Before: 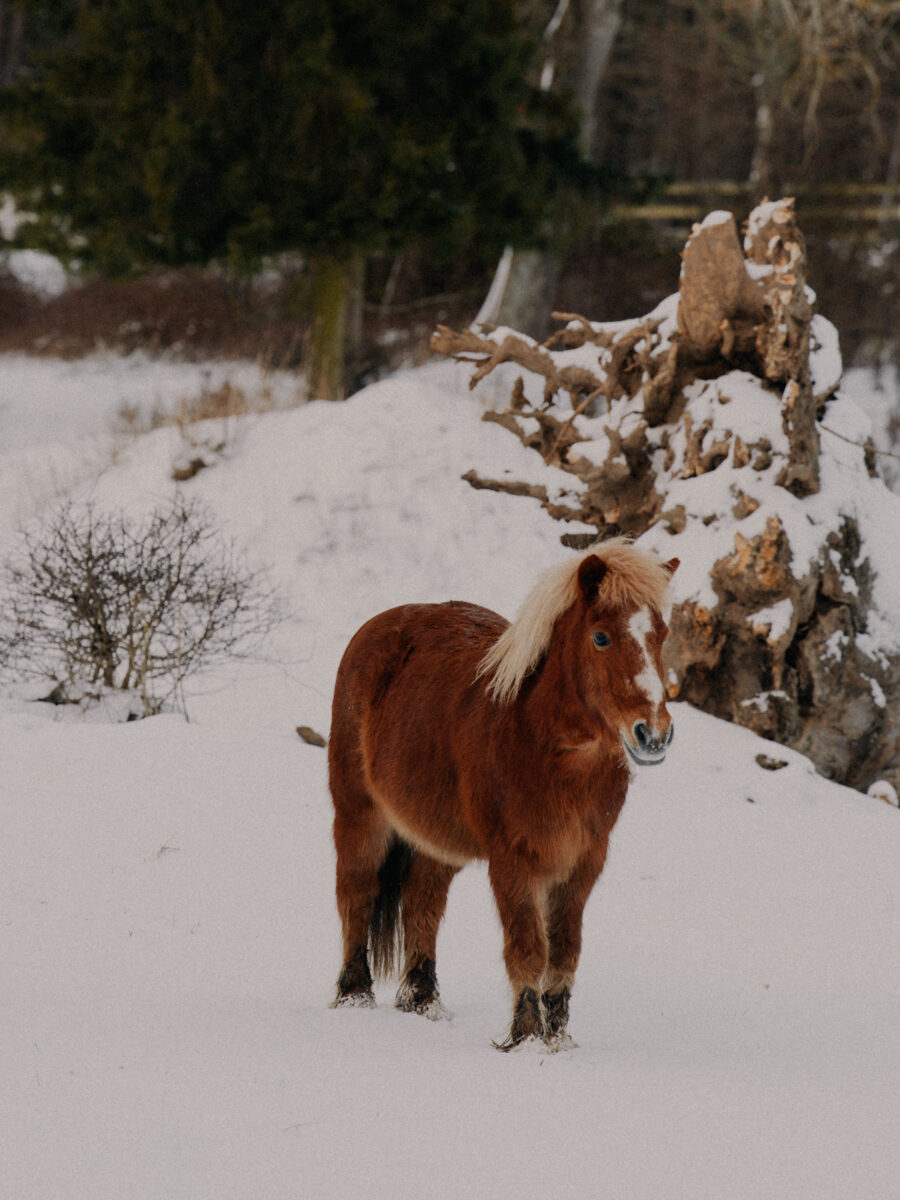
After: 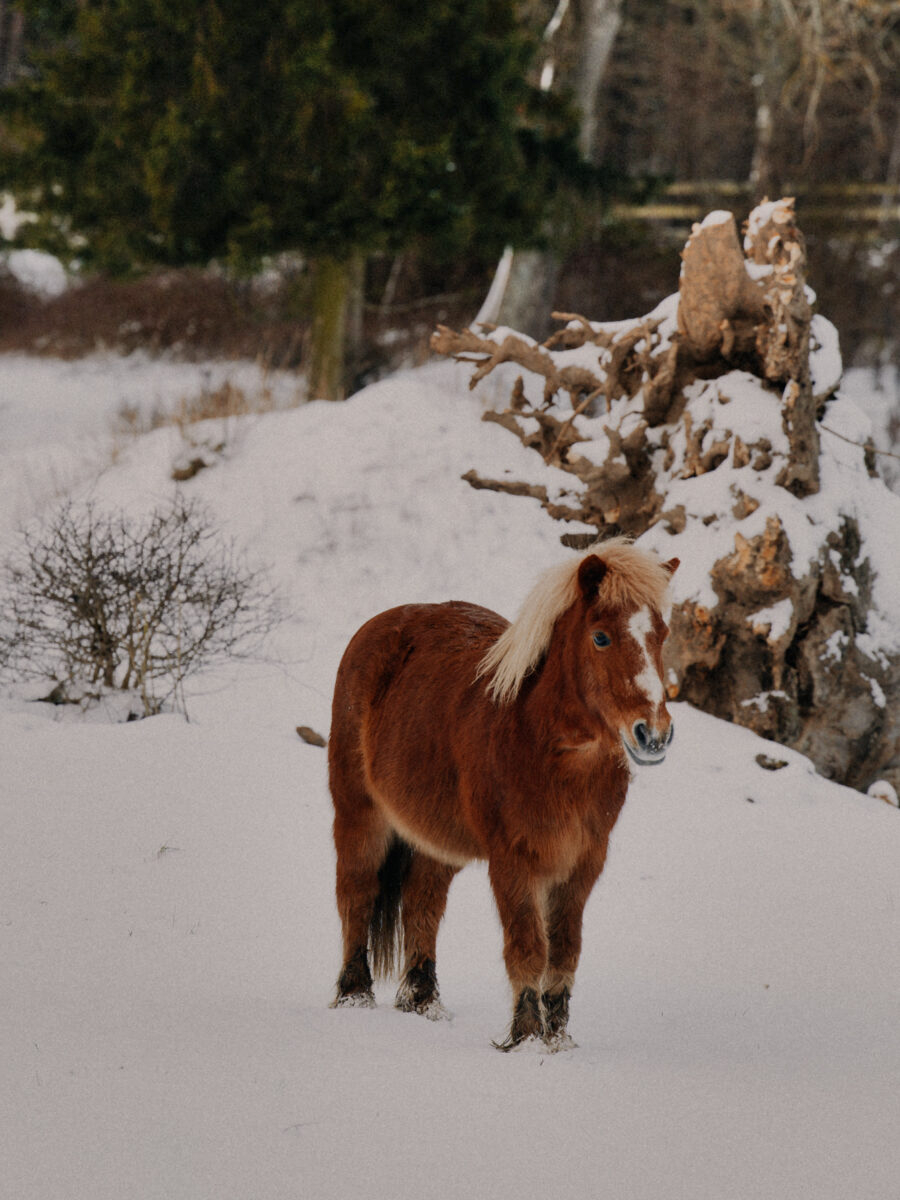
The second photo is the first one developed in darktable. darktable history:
color balance rgb: perceptual saturation grading › global saturation 0.275%, global vibrance 0.577%
shadows and highlights: low approximation 0.01, soften with gaussian
